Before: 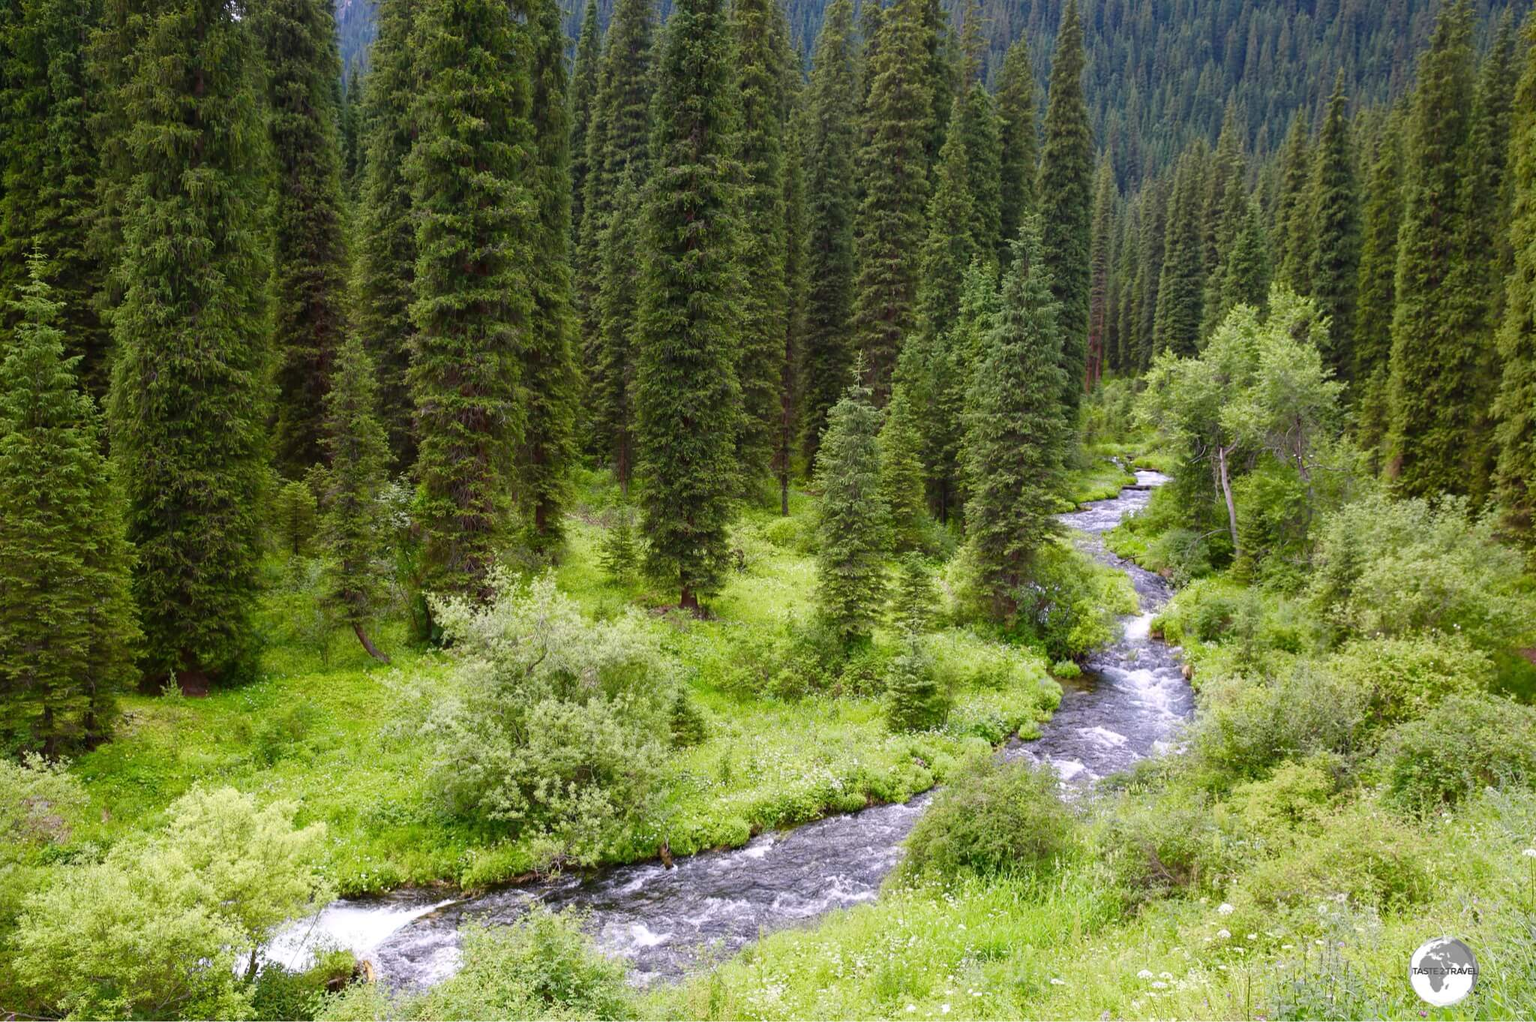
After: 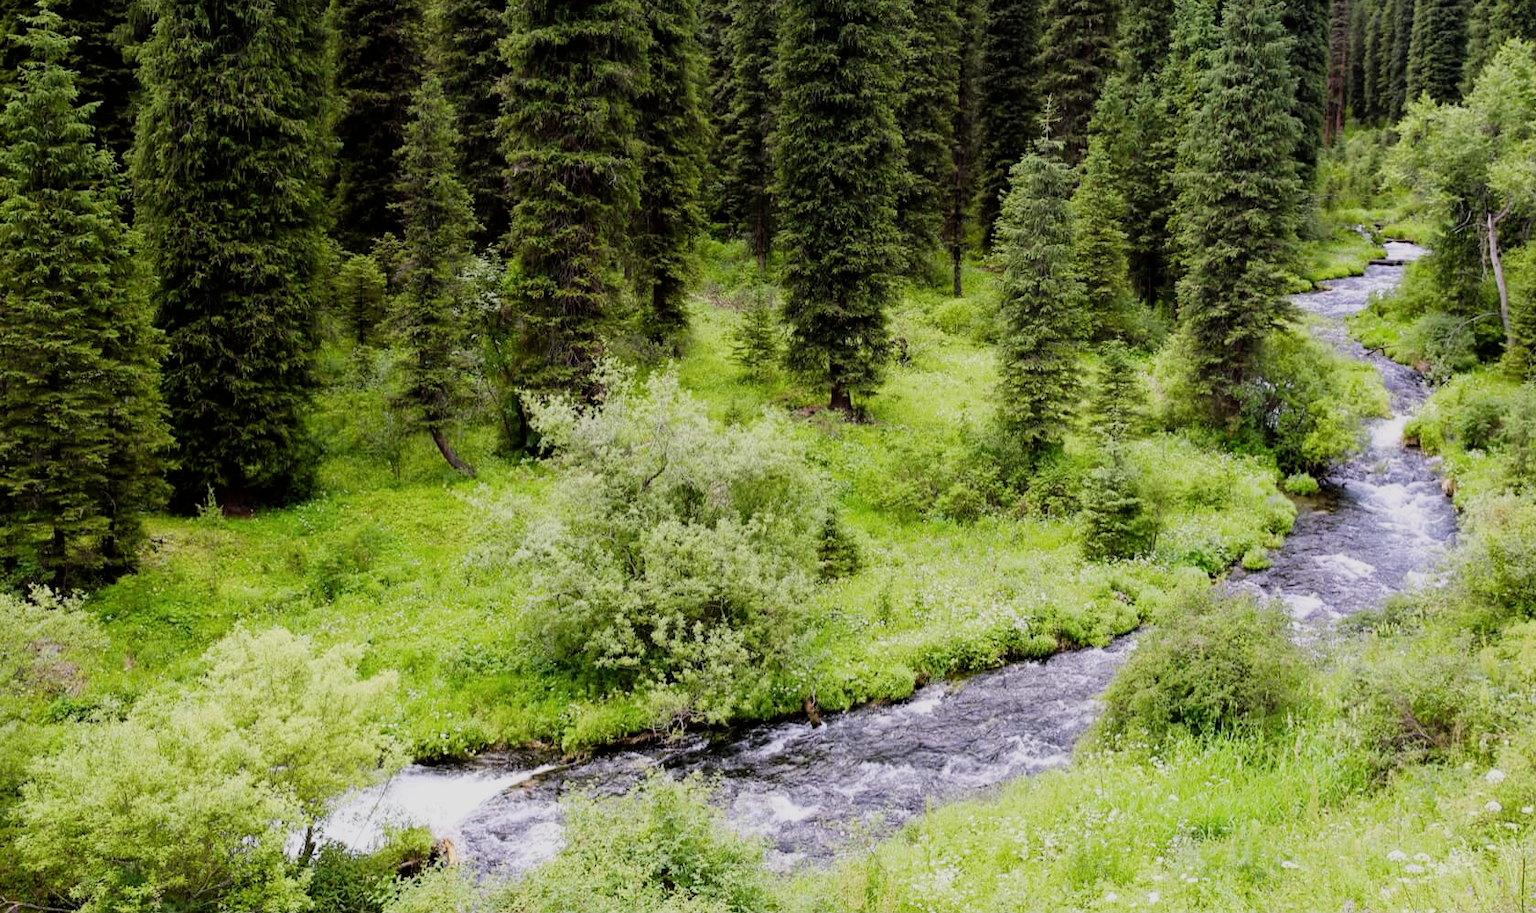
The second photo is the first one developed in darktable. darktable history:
filmic rgb: black relative exposure -5.14 EV, white relative exposure 3.96 EV, hardness 2.88, contrast 1.187, highlights saturation mix -29.23%
crop: top 26.674%, right 18.015%
